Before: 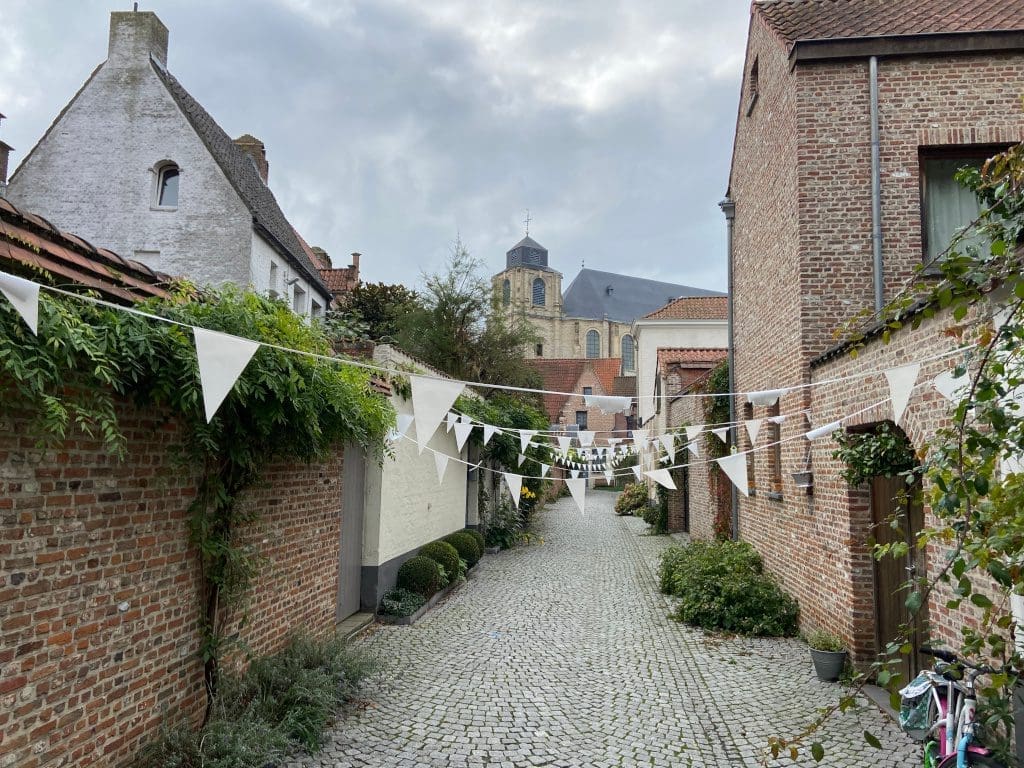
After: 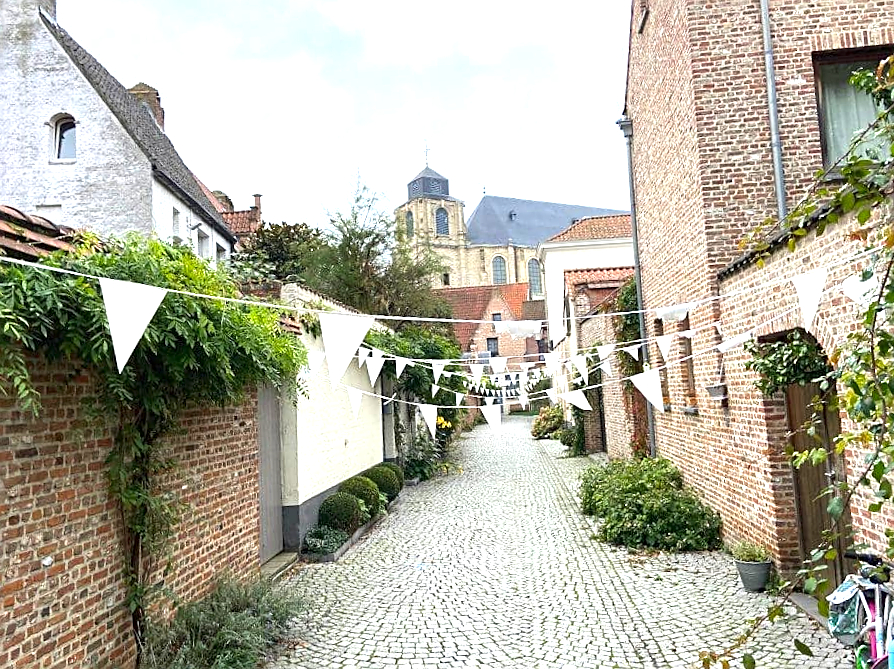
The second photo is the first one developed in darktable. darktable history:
crop and rotate: angle 3.58°, left 5.548%, top 5.679%
contrast brightness saturation: saturation 0.126
sharpen: on, module defaults
exposure: black level correction 0, exposure 1.199 EV, compensate highlight preservation false
